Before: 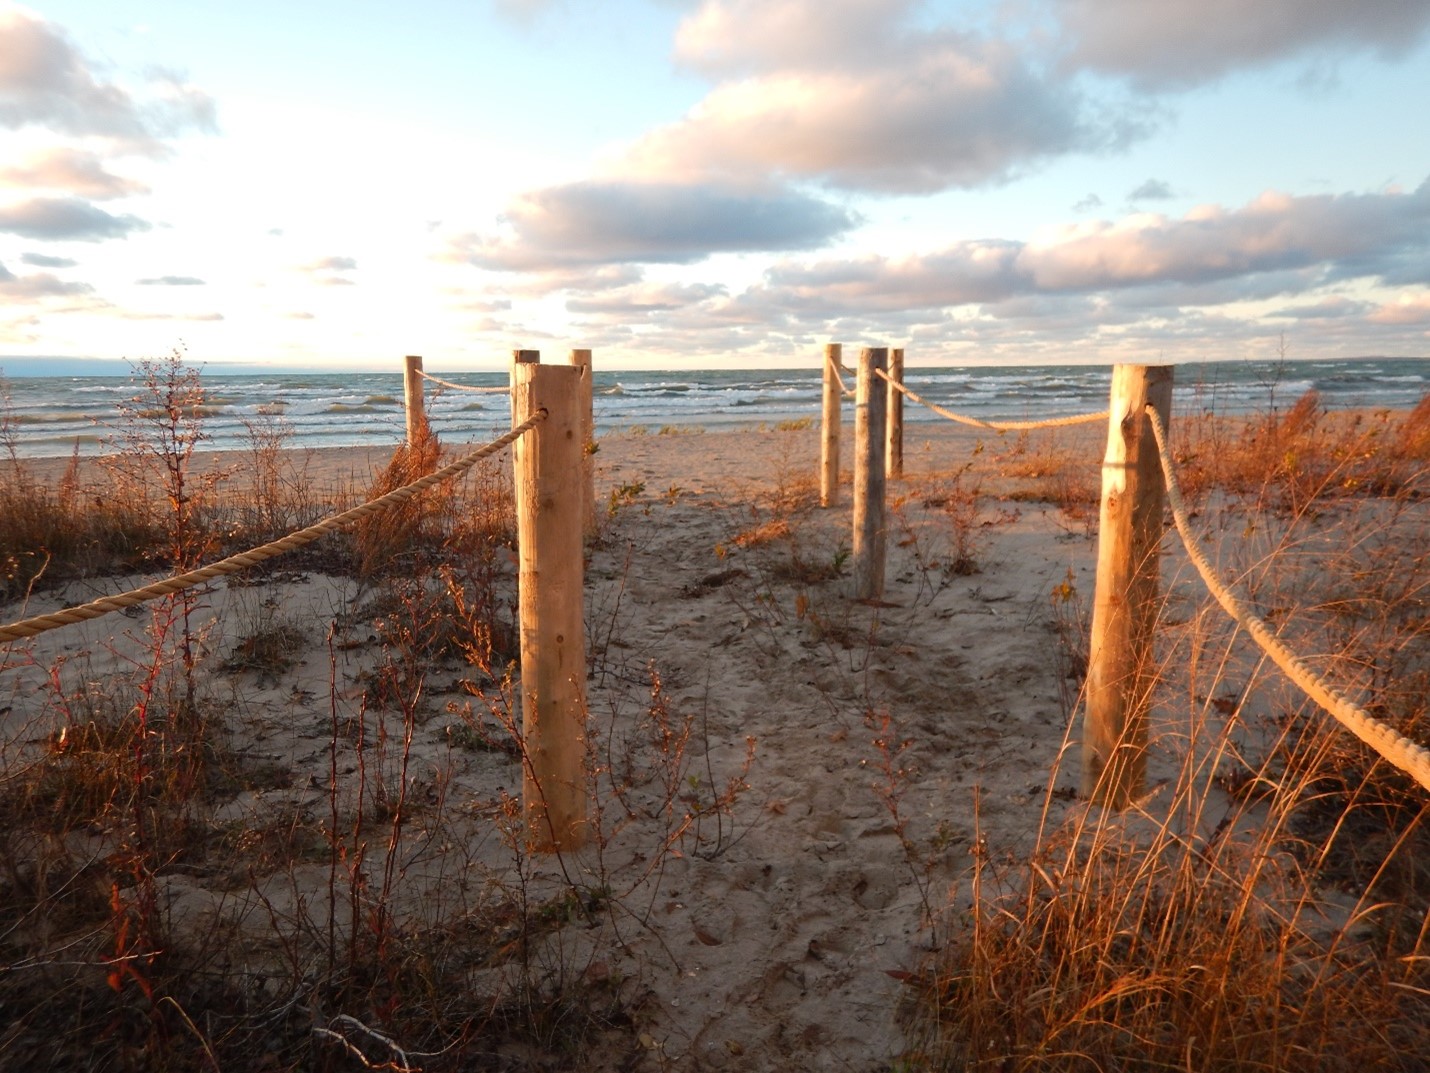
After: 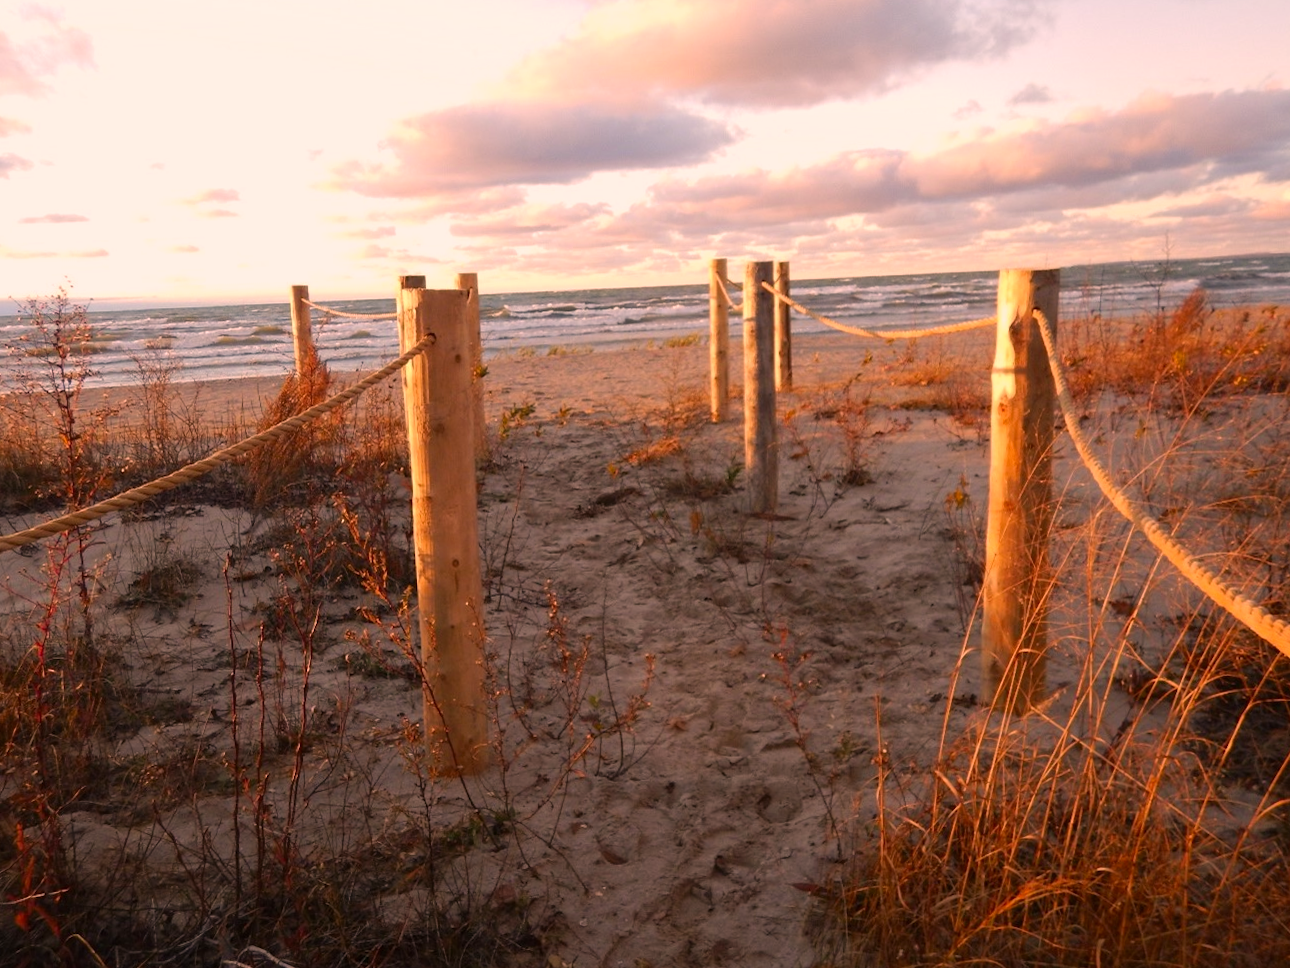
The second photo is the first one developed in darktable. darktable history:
color correction: highlights a* 21.16, highlights b* 19.61
crop and rotate: angle 1.96°, left 5.673%, top 5.673%
white balance: red 0.974, blue 1.044
